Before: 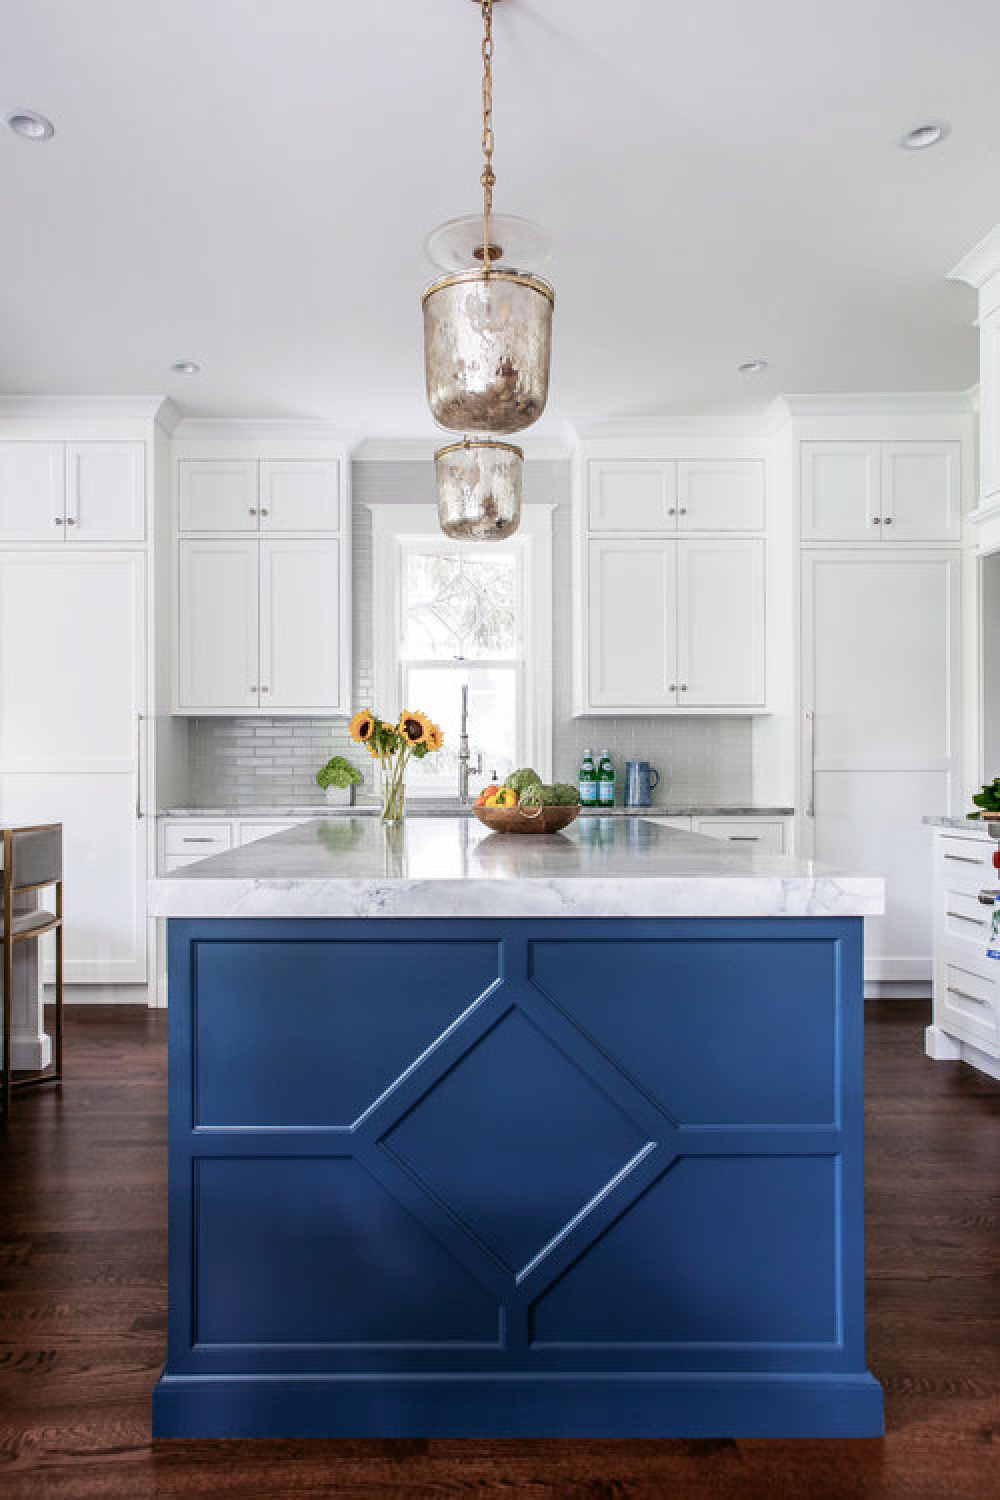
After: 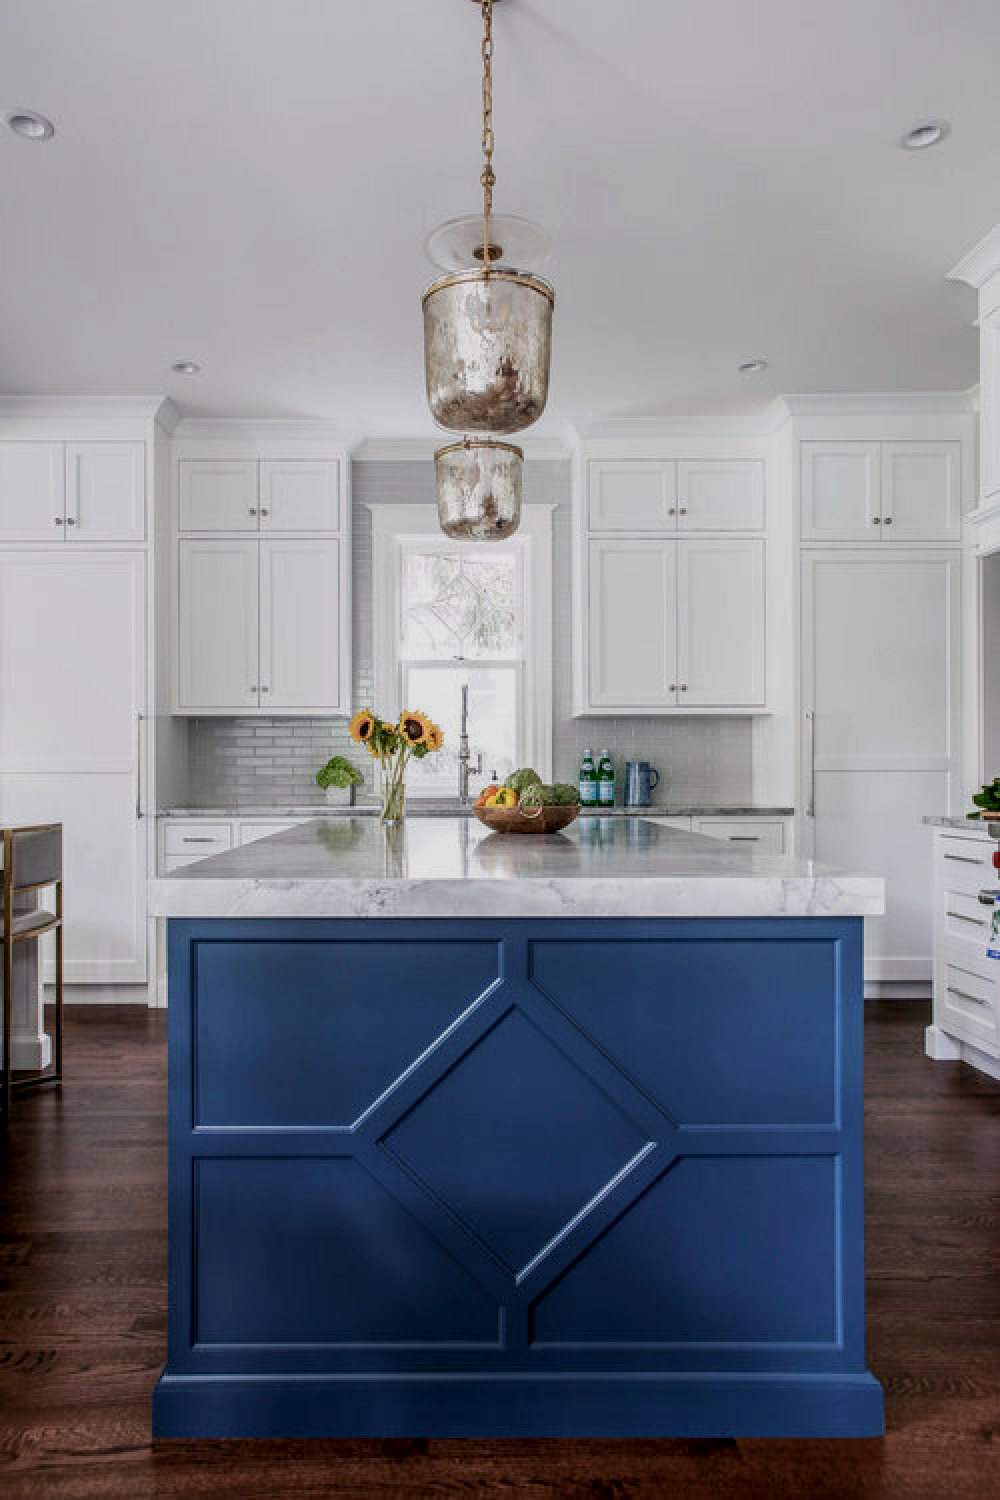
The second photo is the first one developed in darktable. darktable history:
local contrast: on, module defaults
exposure: exposure -0.467 EV, compensate highlight preservation false
